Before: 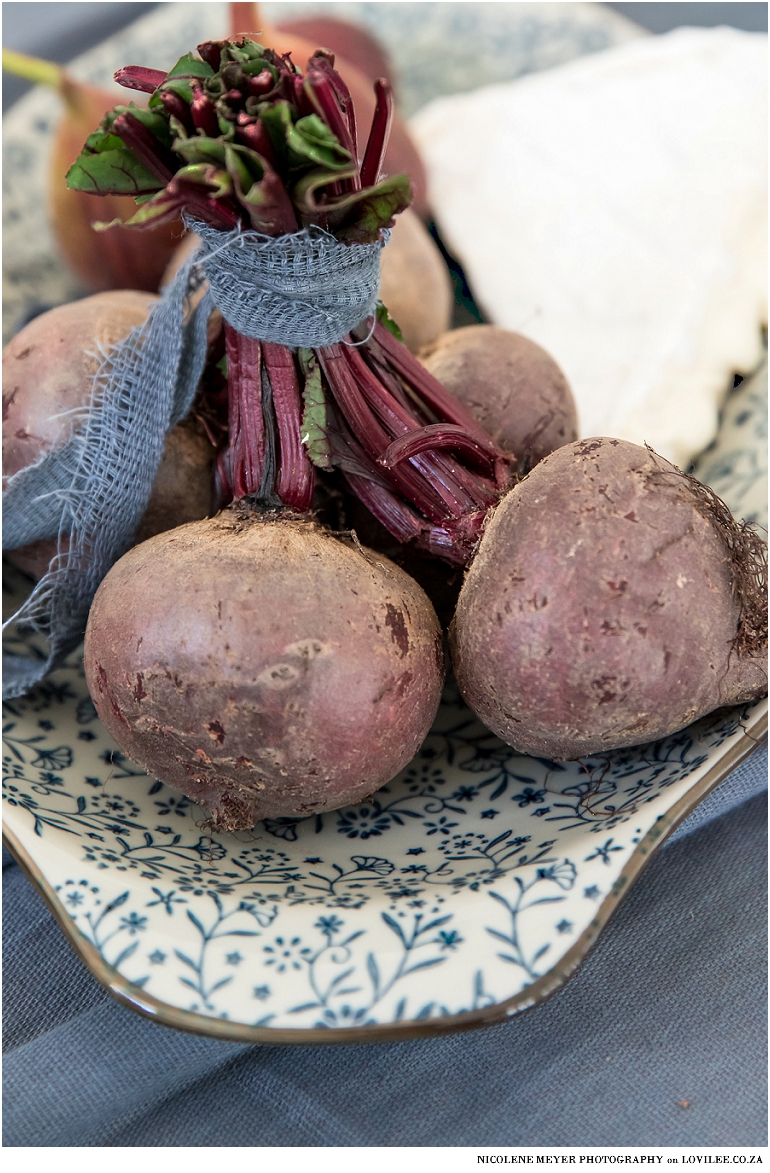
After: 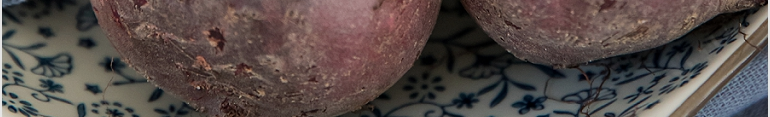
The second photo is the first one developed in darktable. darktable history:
crop and rotate: top 59.084%, bottom 30.916%
exposure: exposure -0.36 EV, compensate highlight preservation false
